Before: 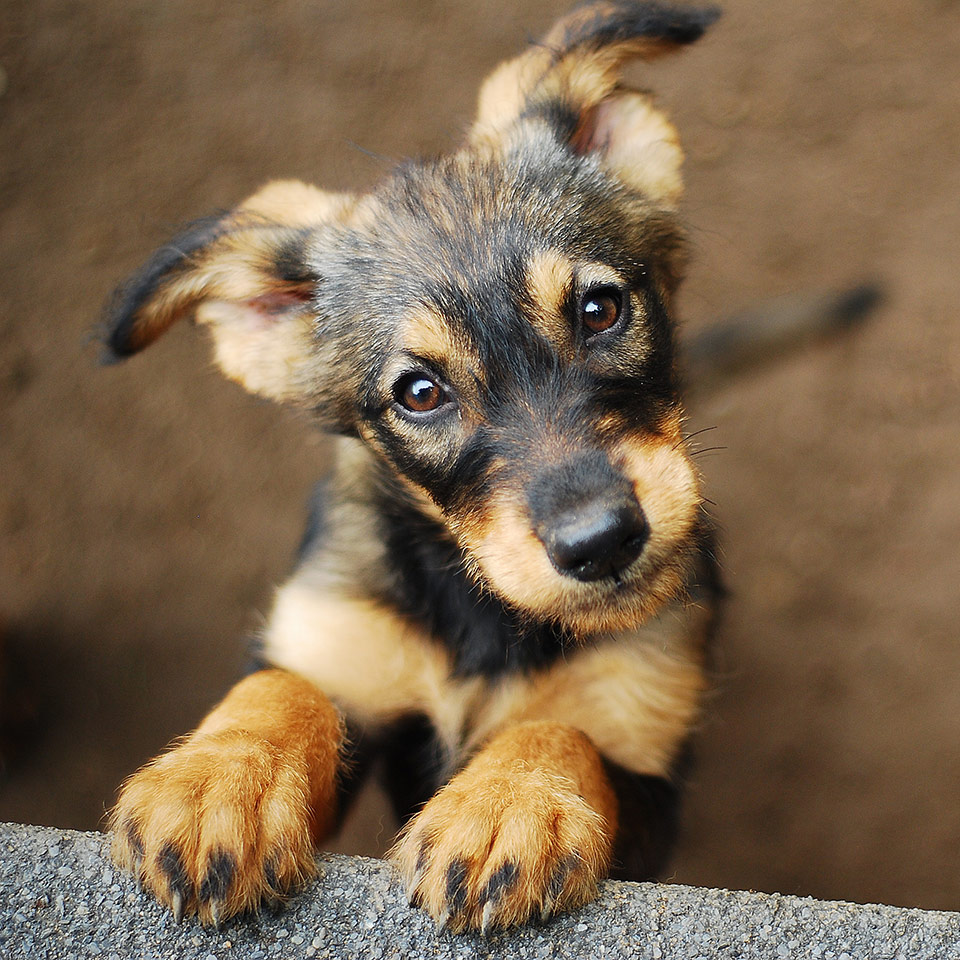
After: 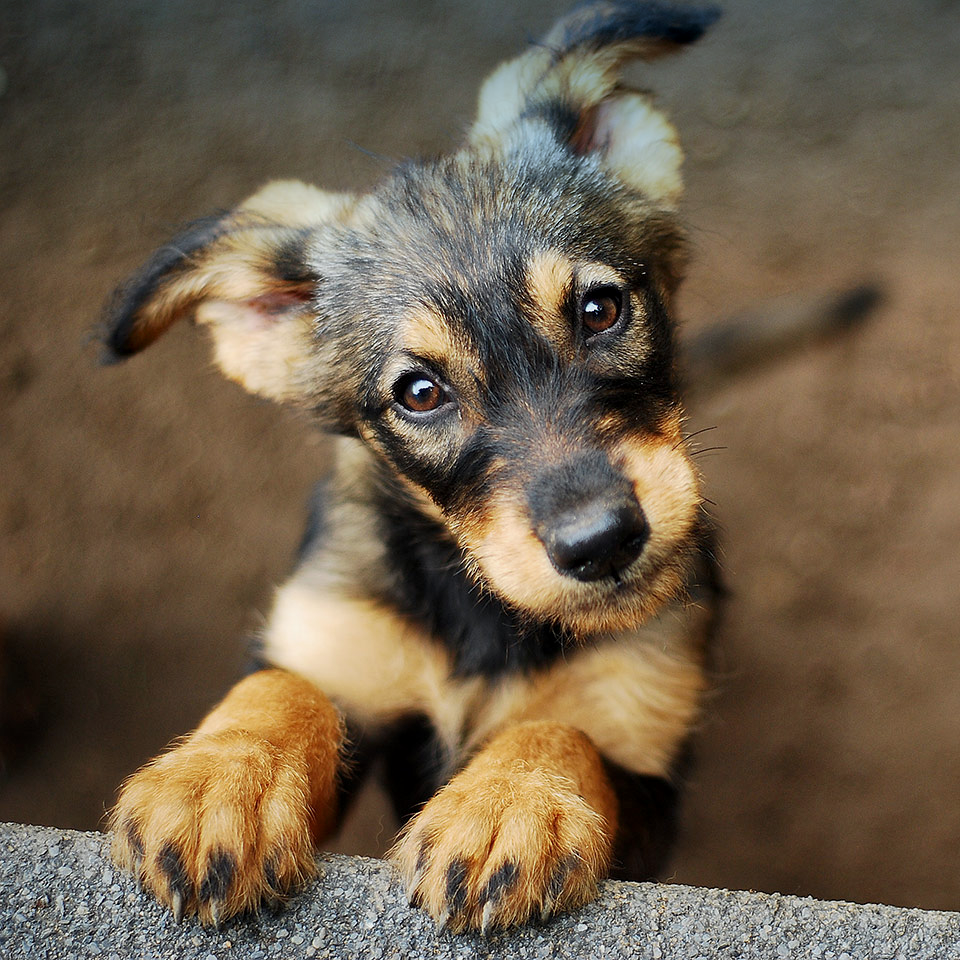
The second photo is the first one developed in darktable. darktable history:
exposure: exposure -0.157 EV, compensate highlight preservation false
local contrast: mode bilateral grid, contrast 20, coarseness 50, detail 132%, midtone range 0.2
graduated density: density 2.02 EV, hardness 44%, rotation 0.374°, offset 8.21, hue 208.8°, saturation 97%
